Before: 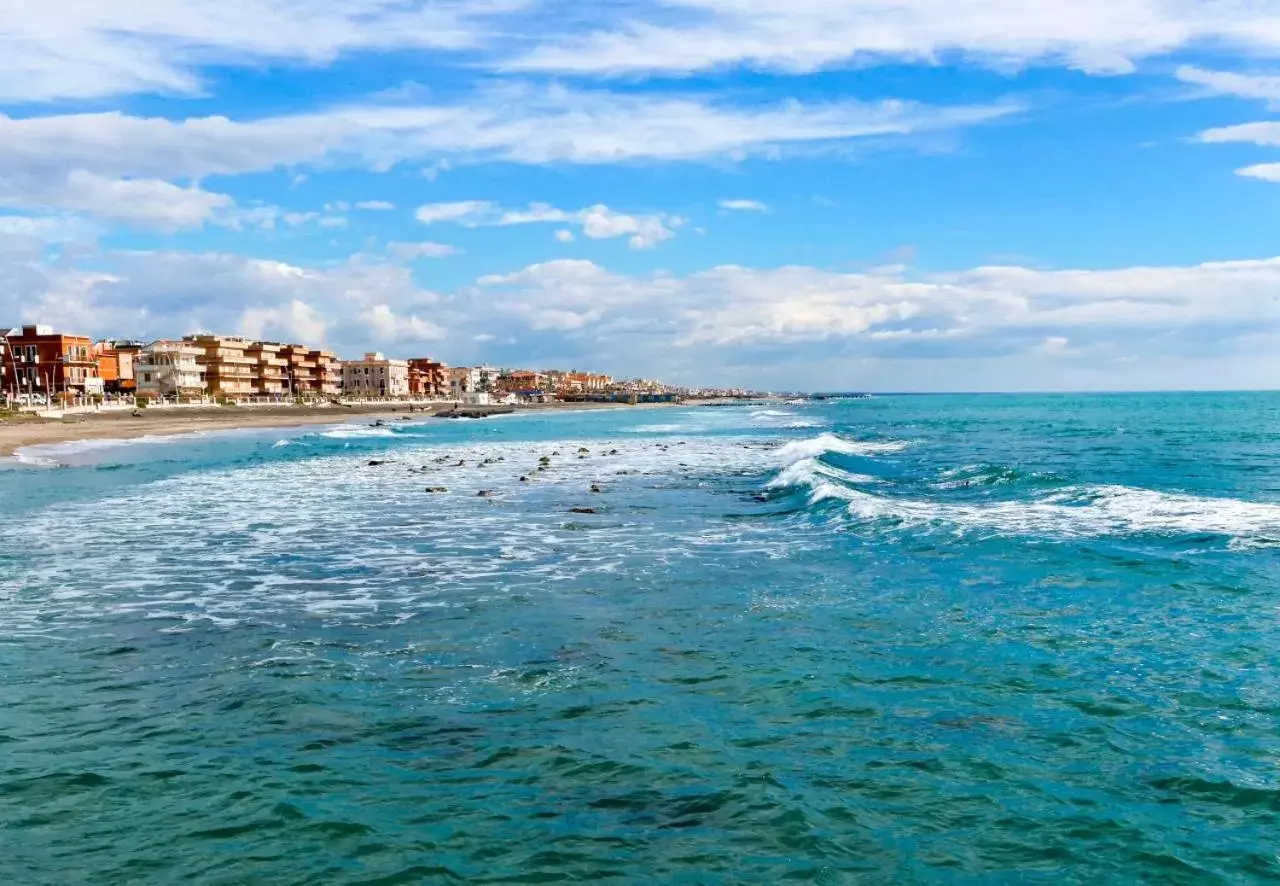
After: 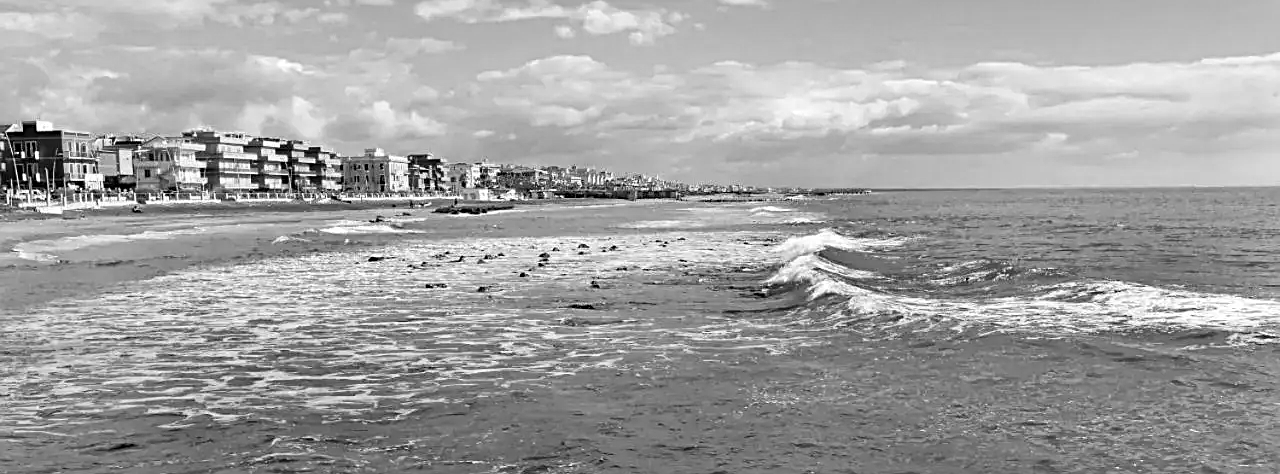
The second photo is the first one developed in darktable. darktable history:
monochrome: on, module defaults
sharpen: on, module defaults
crop and rotate: top 23.043%, bottom 23.437%
haze removal: compatibility mode true, adaptive false
